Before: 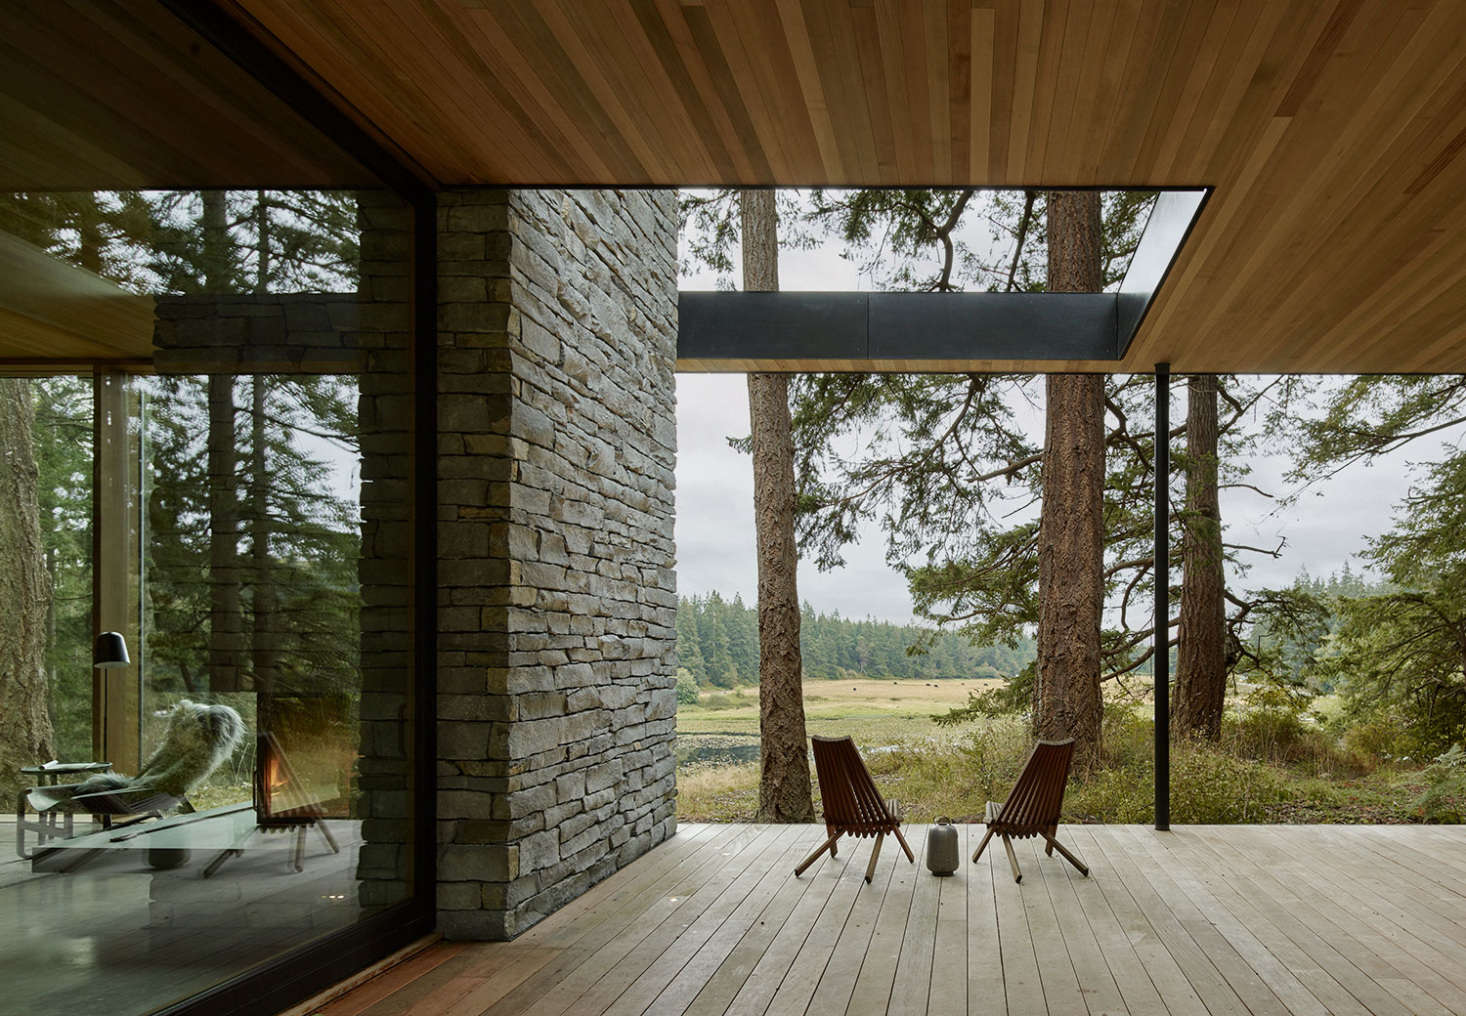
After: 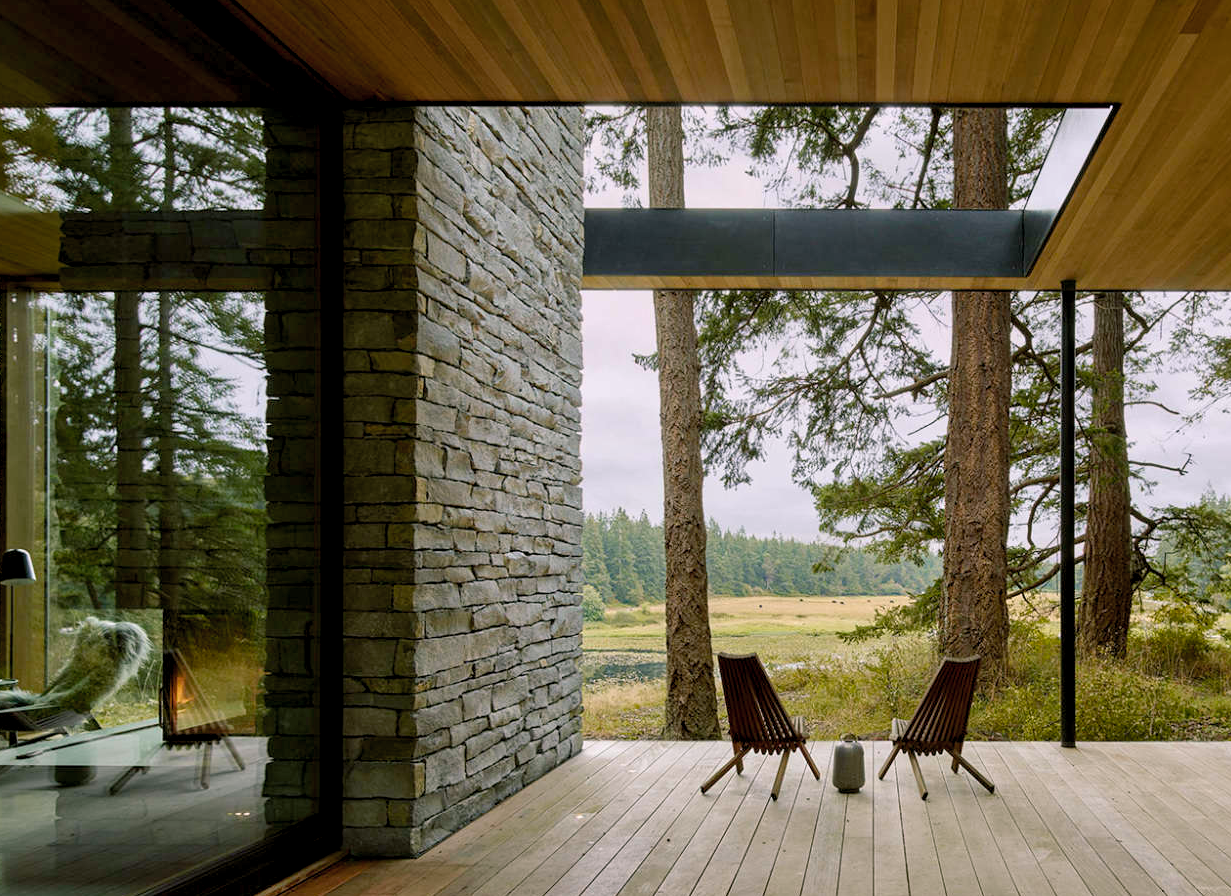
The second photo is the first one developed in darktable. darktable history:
contrast brightness saturation: contrast 0.05, brightness 0.06, saturation 0.01
crop: left 6.446%, top 8.188%, right 9.538%, bottom 3.548%
color balance rgb: shadows lift › chroma 2%, shadows lift › hue 217.2°, power › chroma 0.25%, power › hue 60°, highlights gain › chroma 1.5%, highlights gain › hue 309.6°, global offset › luminance -0.5%, perceptual saturation grading › global saturation 15%, global vibrance 20%
